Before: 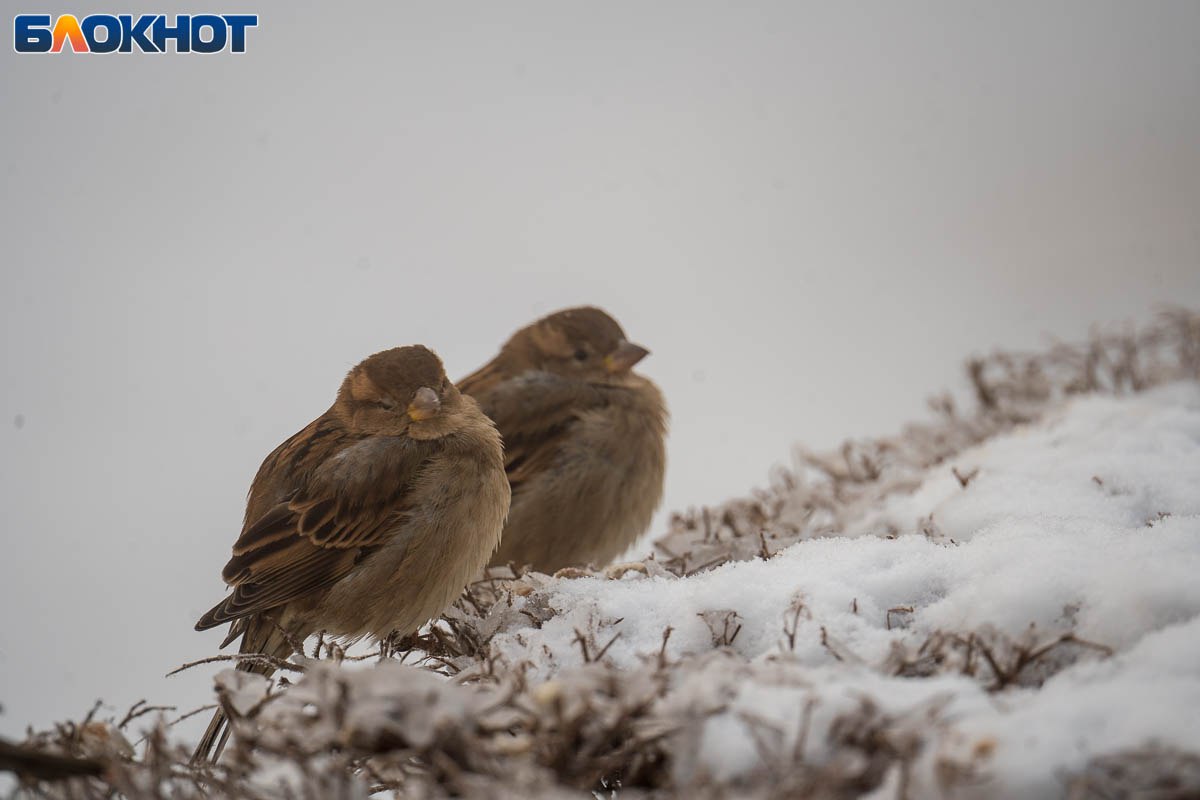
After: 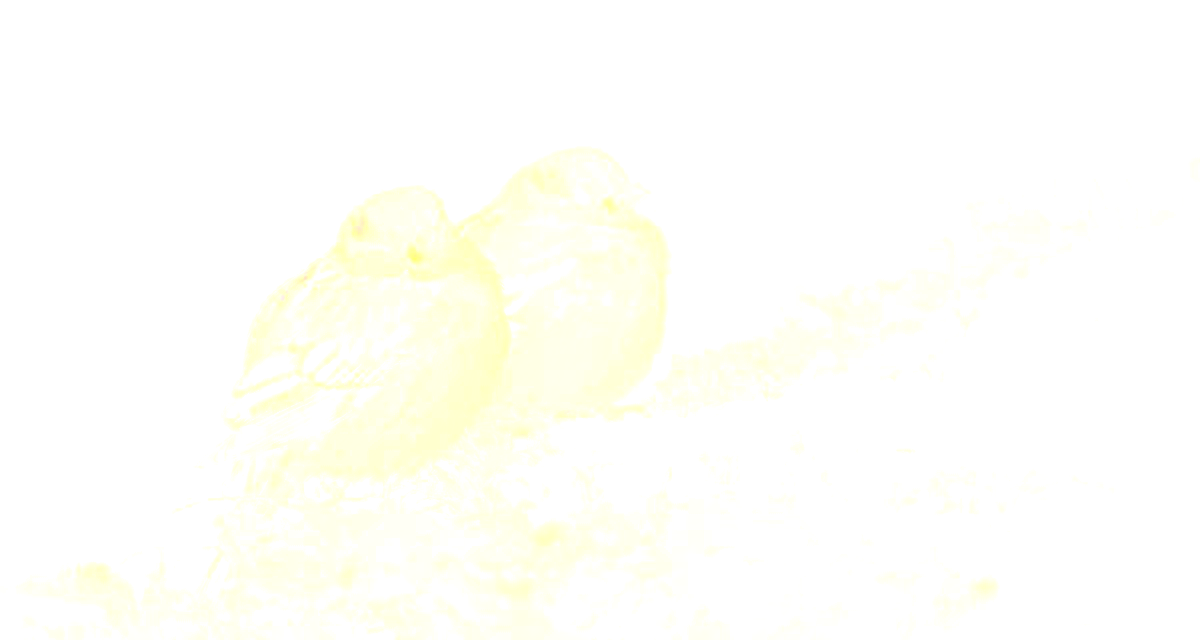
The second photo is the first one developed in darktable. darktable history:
tone equalizer: on, module defaults
crop and rotate: top 19.998%
tone curve: curves: ch0 [(0, 0.019) (0.066, 0.043) (0.189, 0.182) (0.359, 0.417) (0.485, 0.576) (0.656, 0.734) (0.851, 0.861) (0.997, 0.959)]; ch1 [(0, 0) (0.179, 0.123) (0.381, 0.36) (0.425, 0.41) (0.474, 0.472) (0.499, 0.501) (0.514, 0.517) (0.571, 0.584) (0.649, 0.677) (0.812, 0.856) (1, 1)]; ch2 [(0, 0) (0.246, 0.214) (0.421, 0.427) (0.459, 0.484) (0.5, 0.504) (0.518, 0.523) (0.529, 0.544) (0.56, 0.581) (0.617, 0.631) (0.744, 0.734) (0.867, 0.821) (0.993, 0.889)], color space Lab, independent channels, preserve colors none
lowpass: radius 0.1, contrast 0.85, saturation 1.1, unbound 0
color zones: curves: ch0 [(0, 0.533) (0.126, 0.533) (0.234, 0.533) (0.368, 0.357) (0.5, 0.5) (0.625, 0.5) (0.74, 0.637) (0.875, 0.5)]; ch1 [(0.004, 0.708) (0.129, 0.662) (0.25, 0.5) (0.375, 0.331) (0.496, 0.396) (0.625, 0.649) (0.739, 0.26) (0.875, 0.5) (1, 0.478)]; ch2 [(0, 0.409) (0.132, 0.403) (0.236, 0.558) (0.379, 0.448) (0.5, 0.5) (0.625, 0.5) (0.691, 0.39) (0.875, 0.5)]
color balance rgb: perceptual saturation grading › global saturation 25%, perceptual brilliance grading › mid-tones 10%, perceptual brilliance grading › shadows 15%, global vibrance 20%
exposure: black level correction 0.001, exposure -0.125 EV, compensate exposure bias true, compensate highlight preservation false
bloom: size 85%, threshold 5%, strength 85%
